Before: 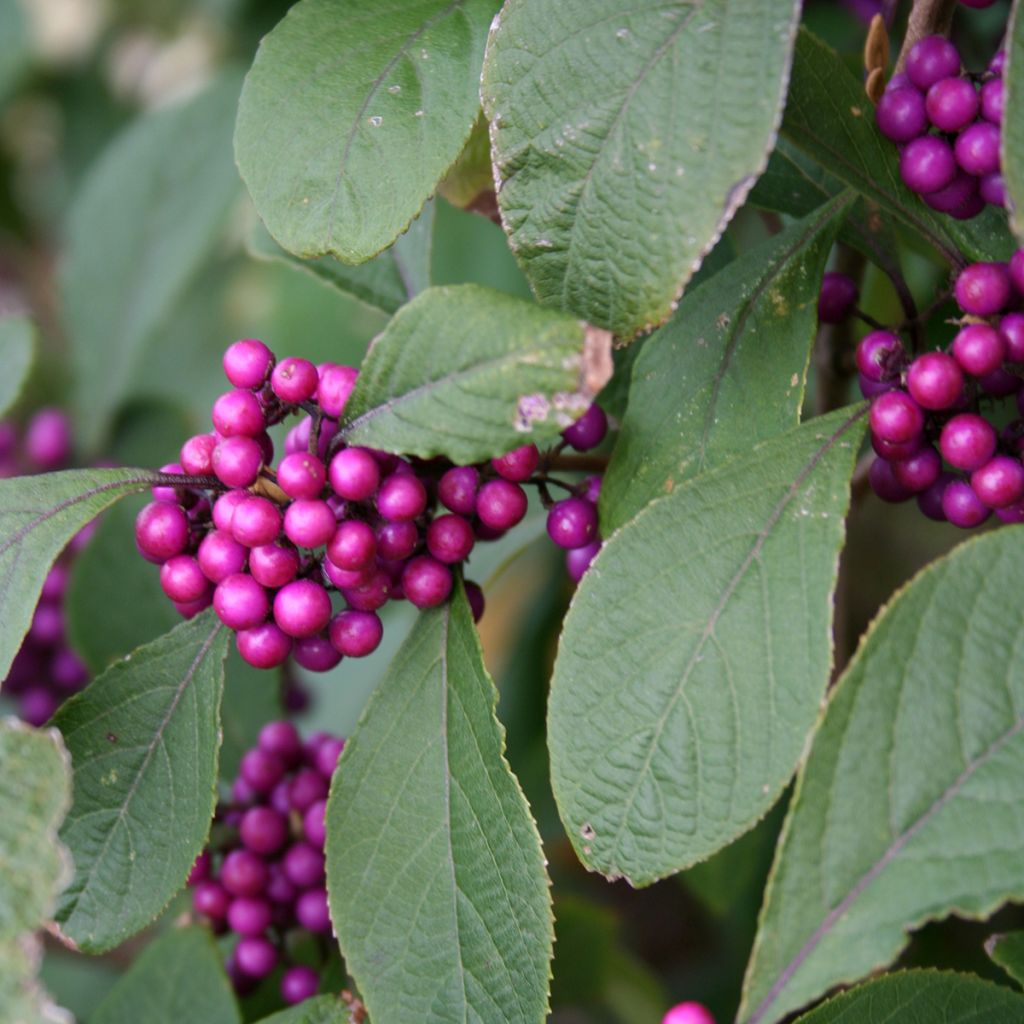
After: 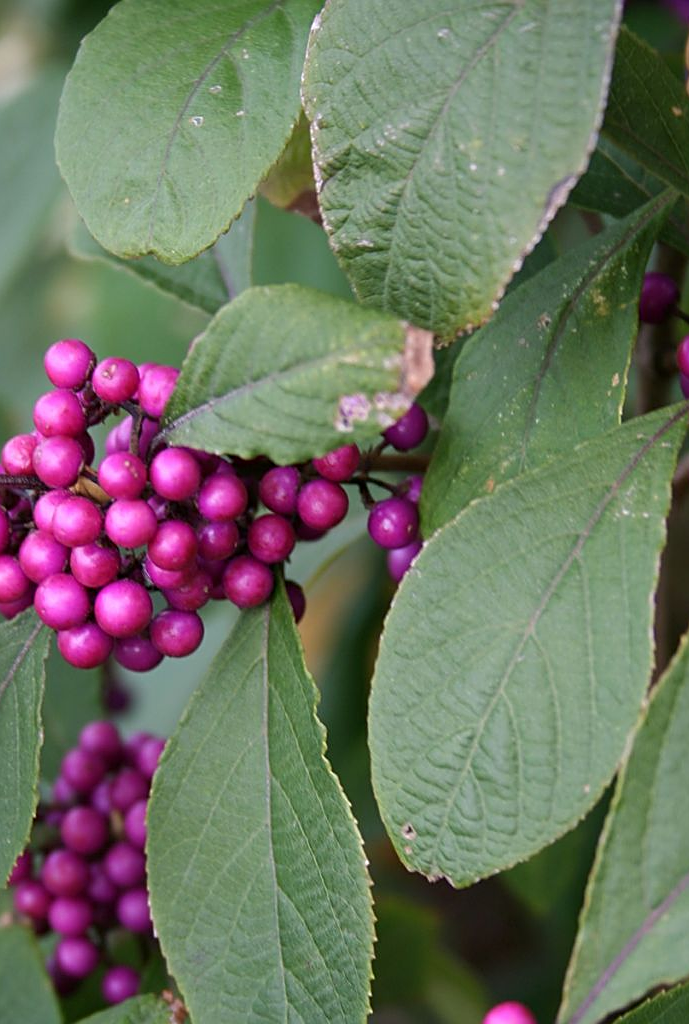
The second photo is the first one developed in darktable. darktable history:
crop and rotate: left 17.545%, right 15.127%
sharpen: on, module defaults
